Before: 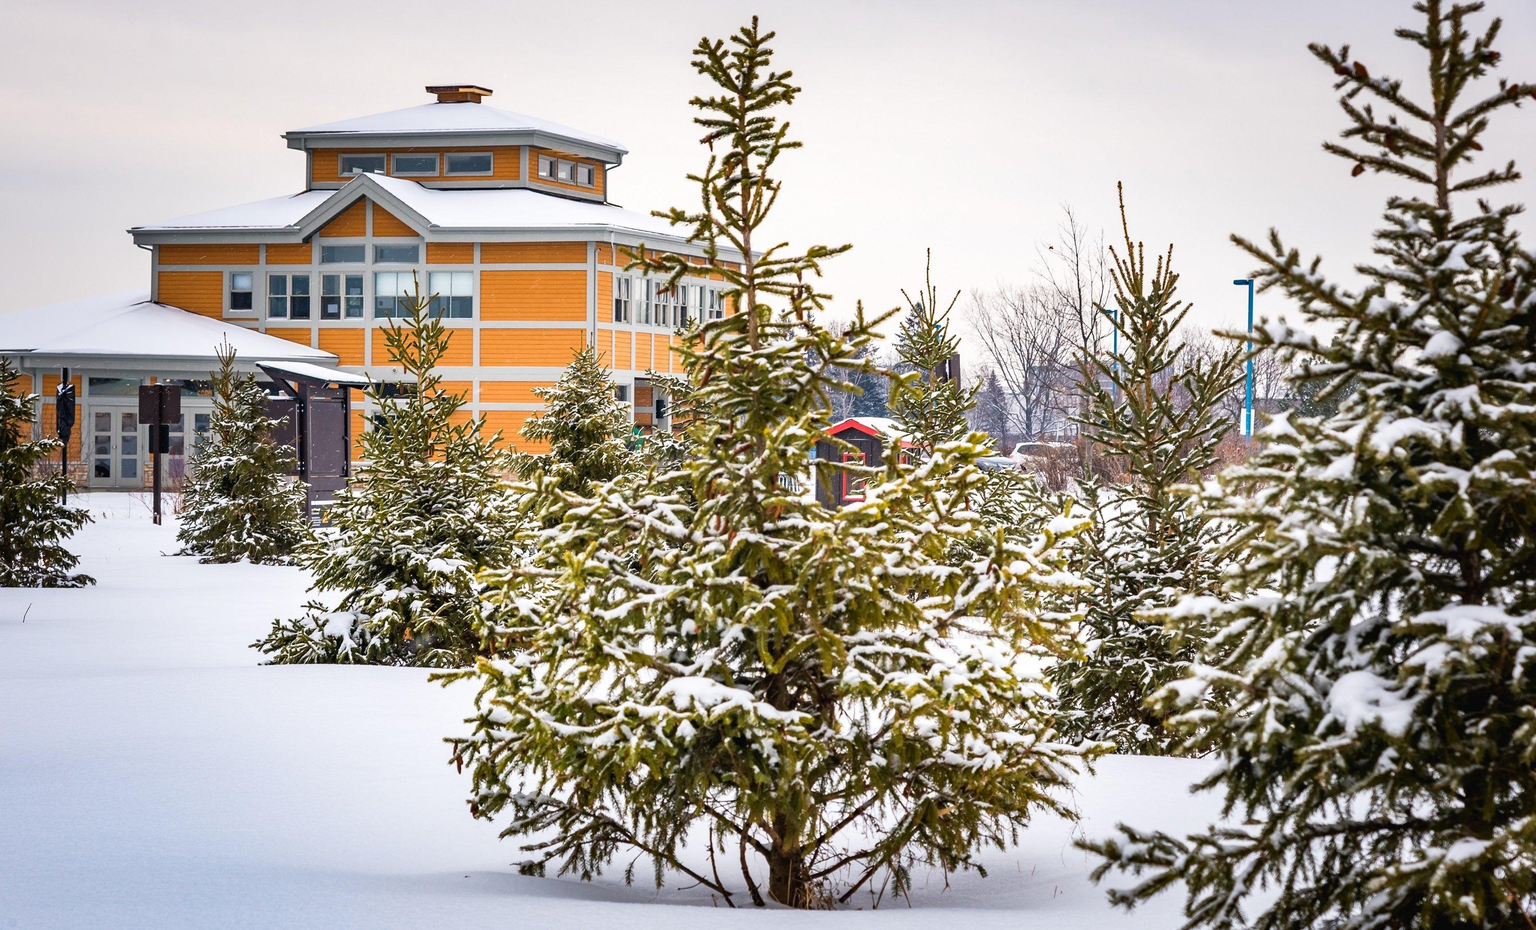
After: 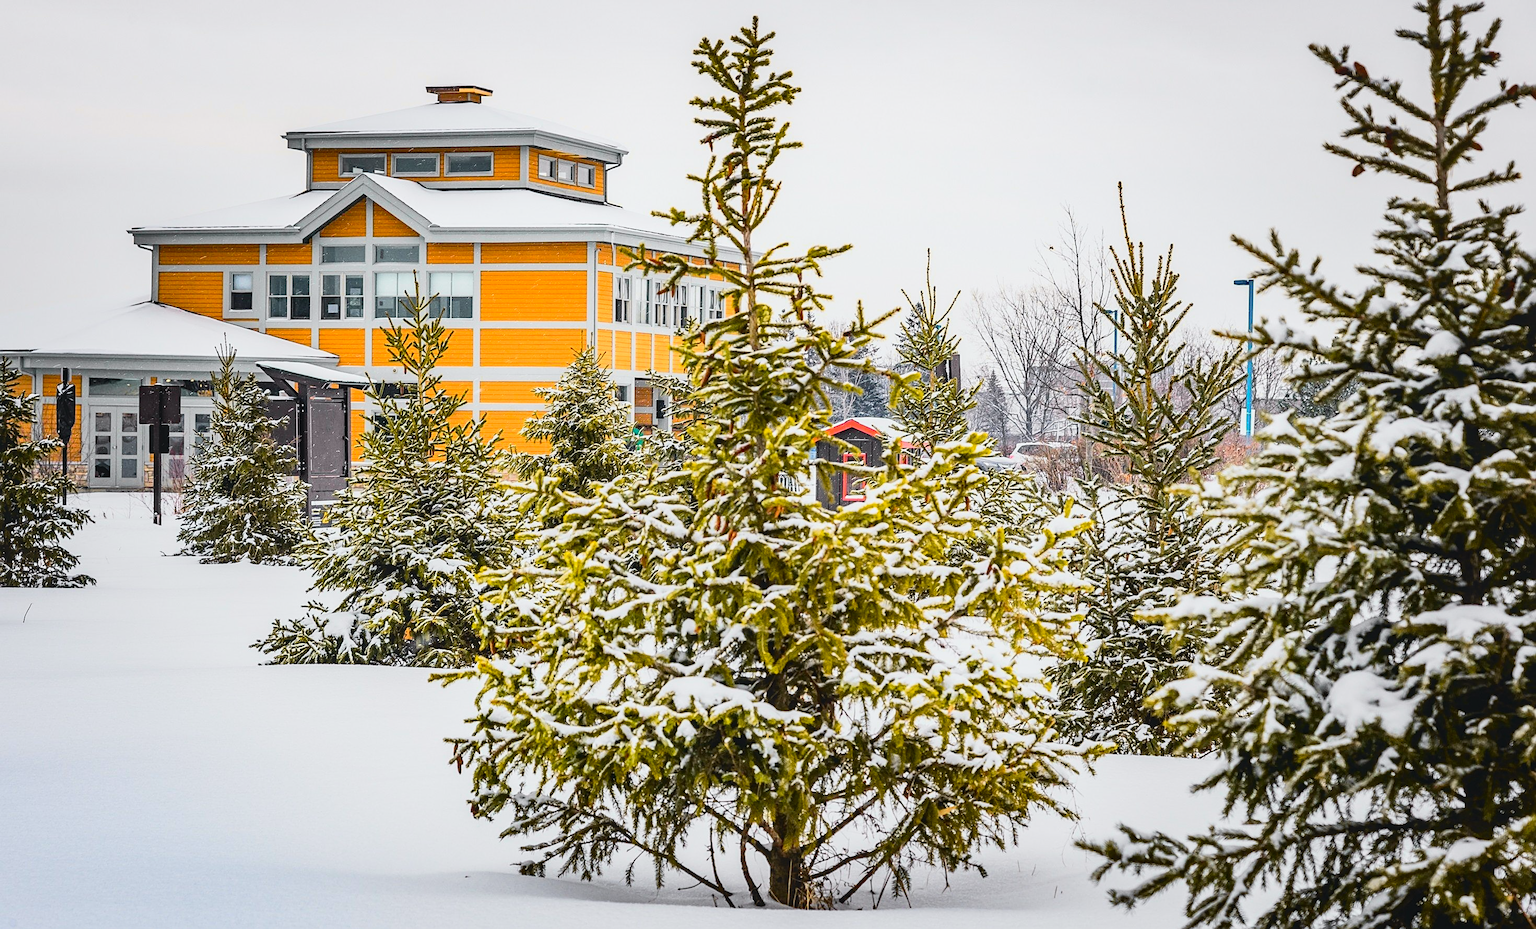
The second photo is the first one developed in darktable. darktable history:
sharpen: on, module defaults
tone curve: curves: ch0 [(0, 0) (0.11, 0.081) (0.256, 0.259) (0.398, 0.475) (0.498, 0.611) (0.65, 0.757) (0.835, 0.883) (1, 0.961)]; ch1 [(0, 0) (0.346, 0.307) (0.408, 0.369) (0.453, 0.457) (0.482, 0.479) (0.502, 0.498) (0.521, 0.51) (0.553, 0.554) (0.618, 0.65) (0.693, 0.727) (1, 1)]; ch2 [(0, 0) (0.358, 0.362) (0.434, 0.46) (0.485, 0.494) (0.5, 0.494) (0.511, 0.508) (0.537, 0.55) (0.579, 0.599) (0.621, 0.693) (1, 1)], color space Lab, independent channels, preserve colors none
local contrast: detail 109%
tone equalizer: edges refinement/feathering 500, mask exposure compensation -1.57 EV, preserve details no
